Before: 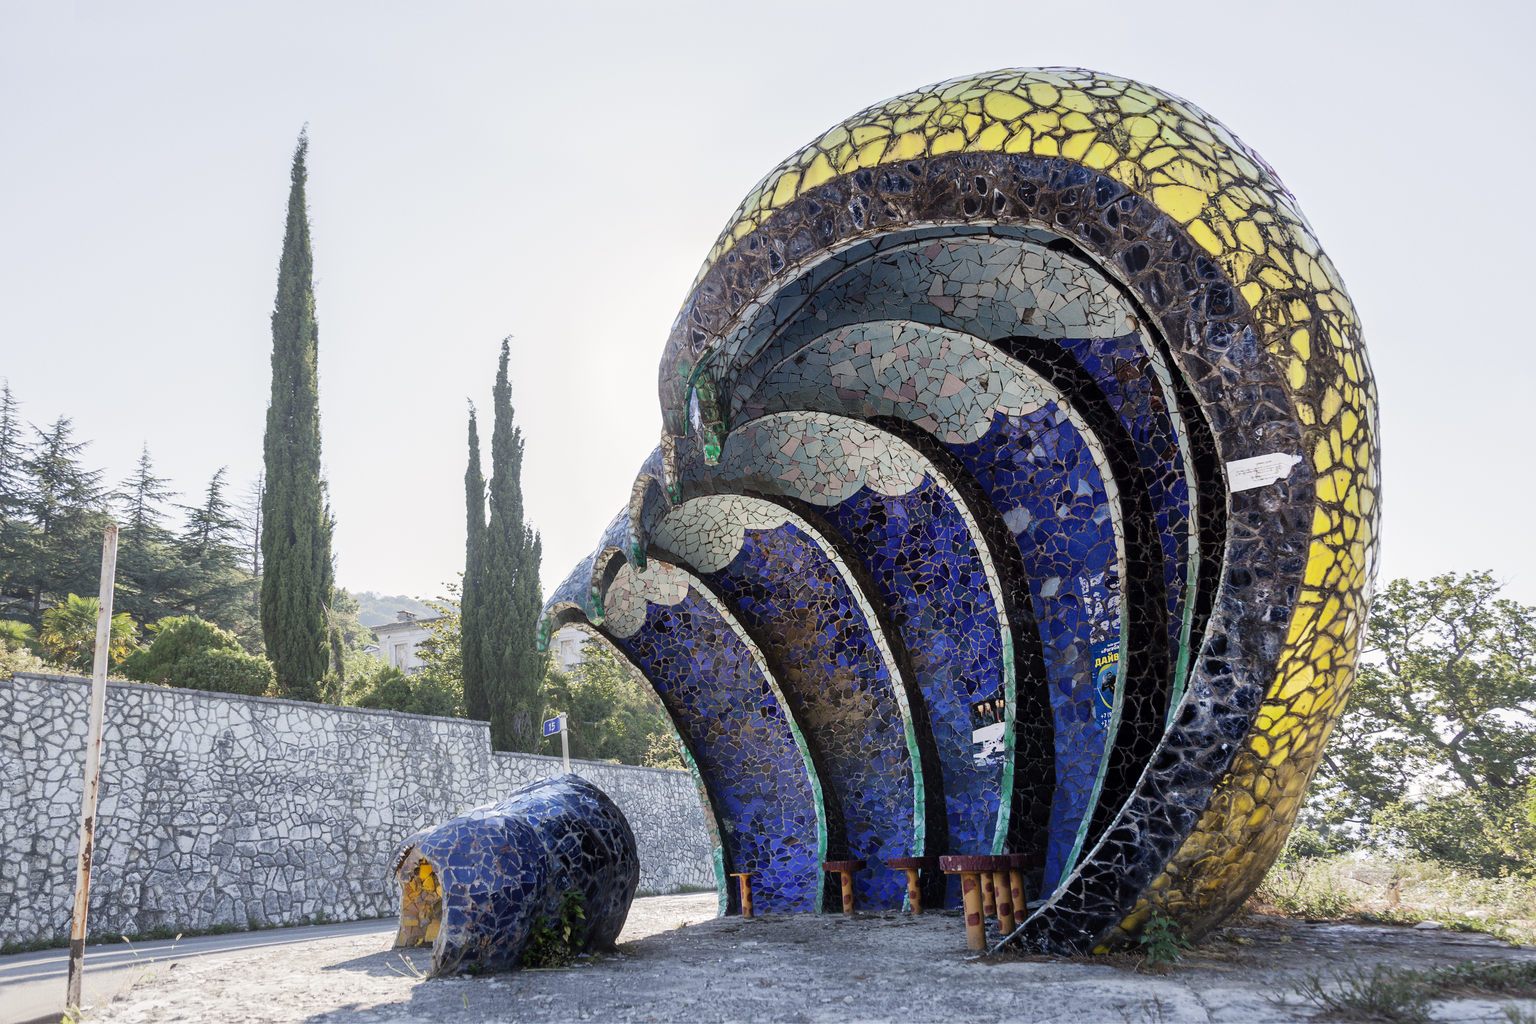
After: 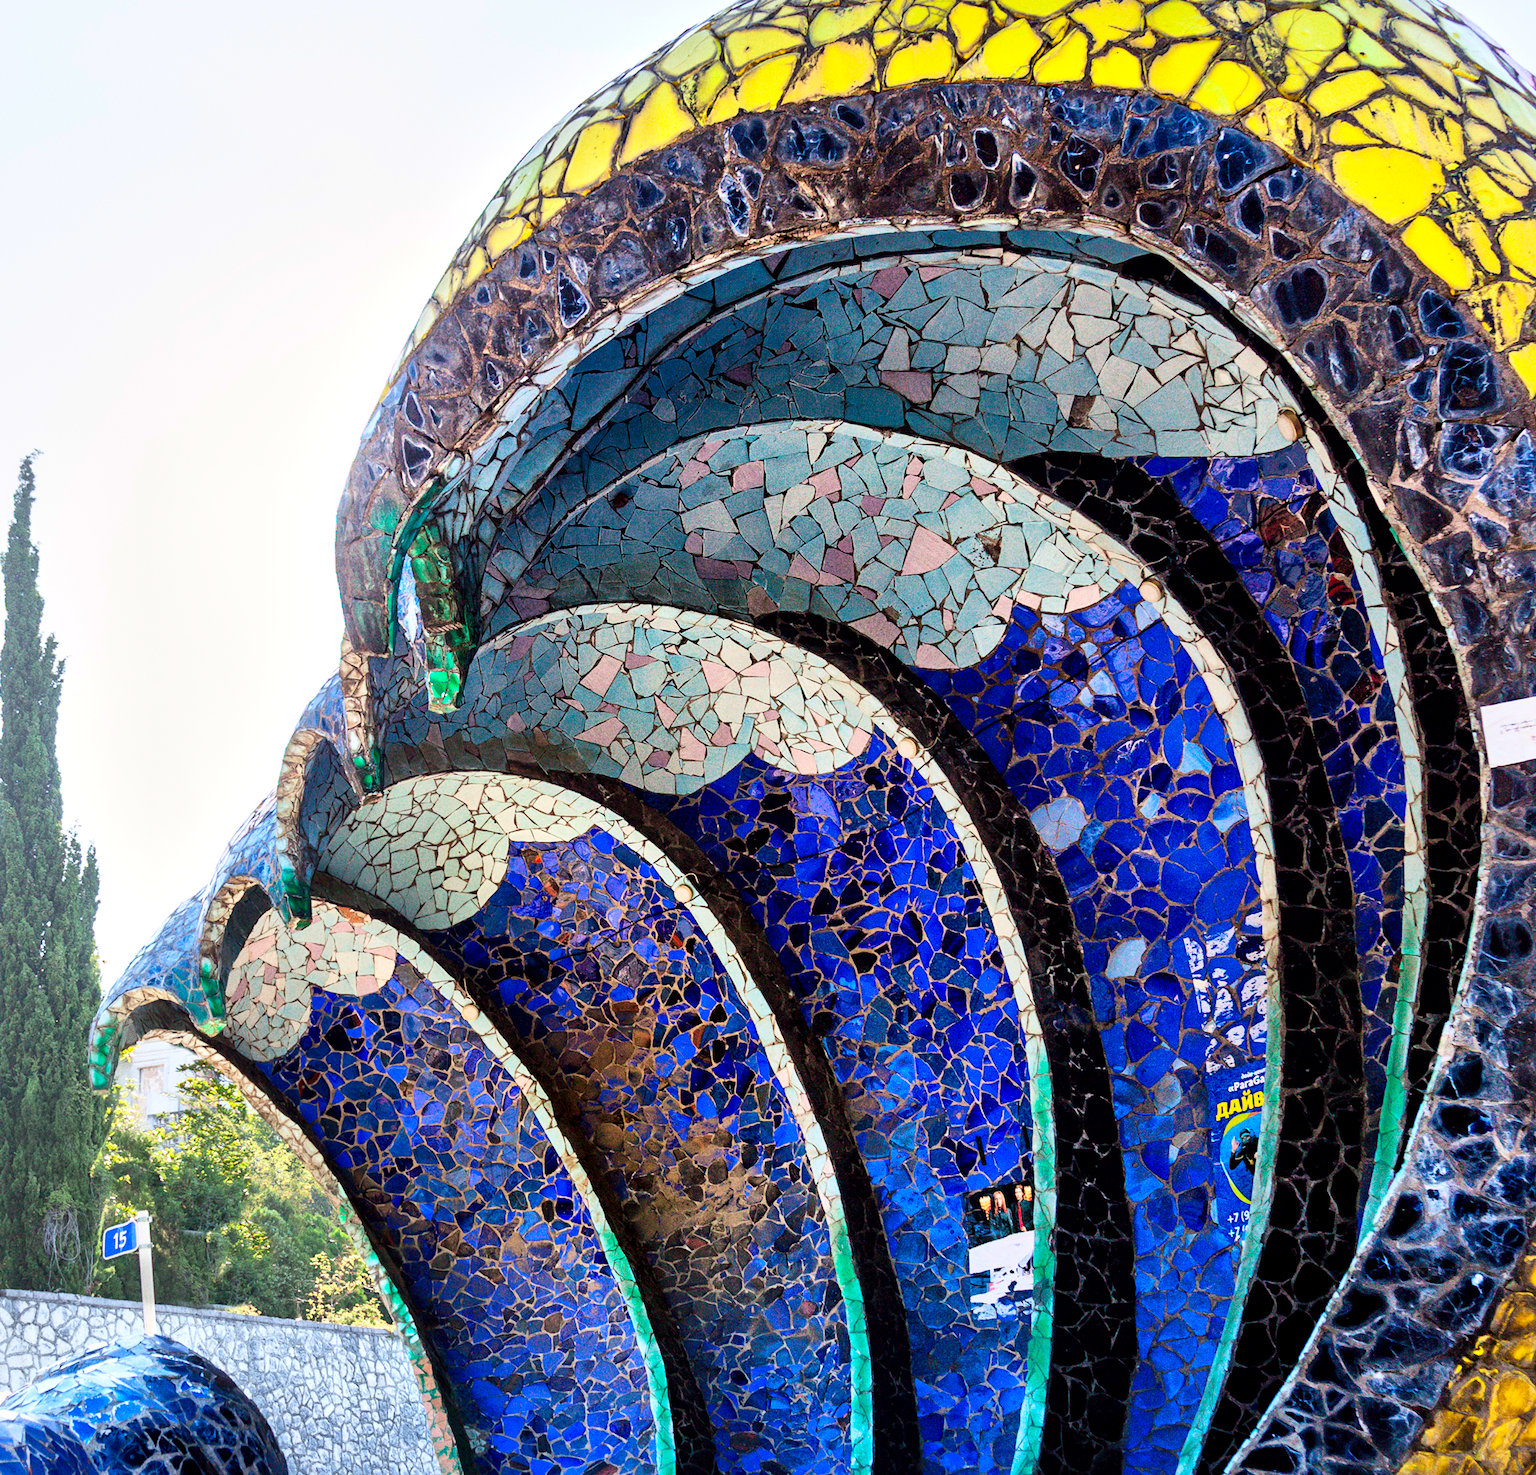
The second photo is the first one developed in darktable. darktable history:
local contrast: mode bilateral grid, contrast 25, coarseness 60, detail 151%, midtone range 0.2
crop: left 32.075%, top 10.976%, right 18.355%, bottom 17.596%
contrast brightness saturation: contrast 0.2, brightness 0.2, saturation 0.8
